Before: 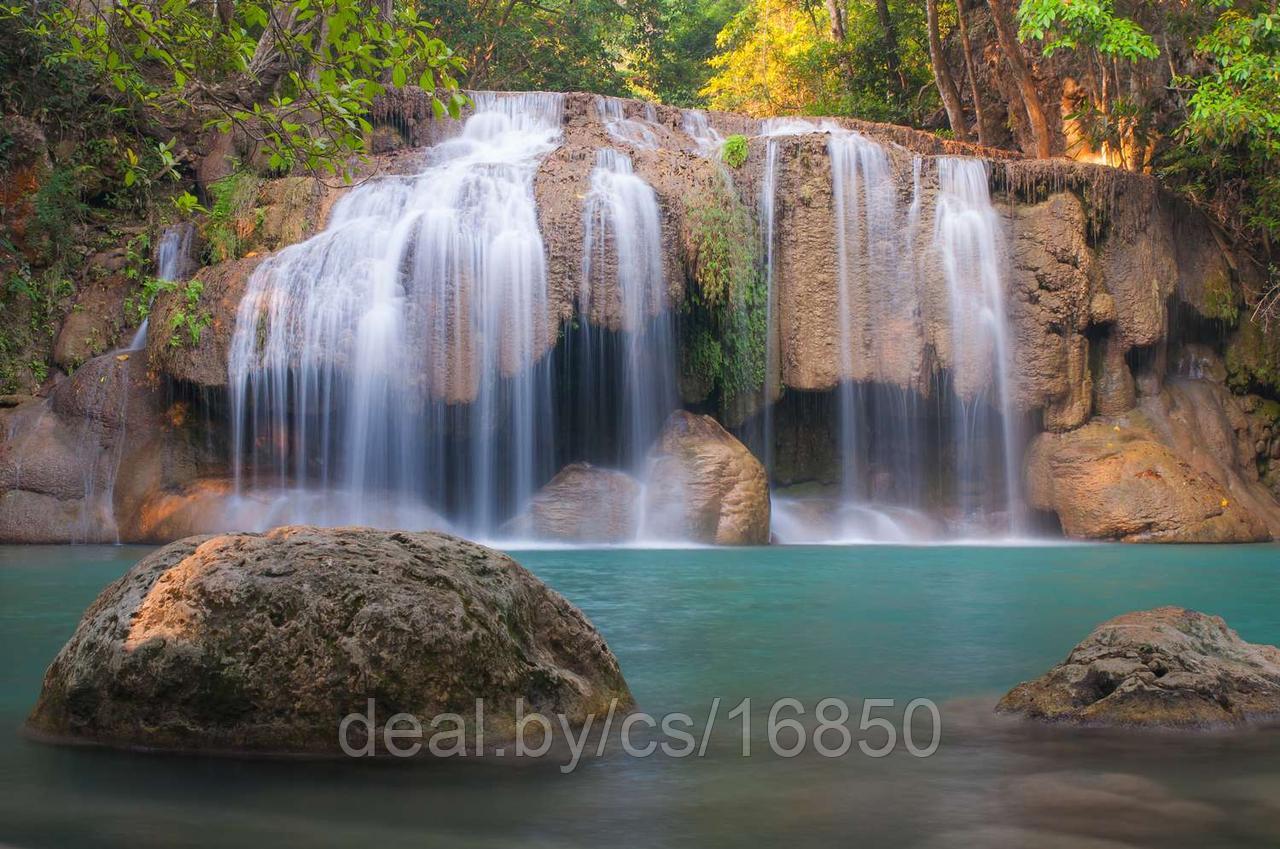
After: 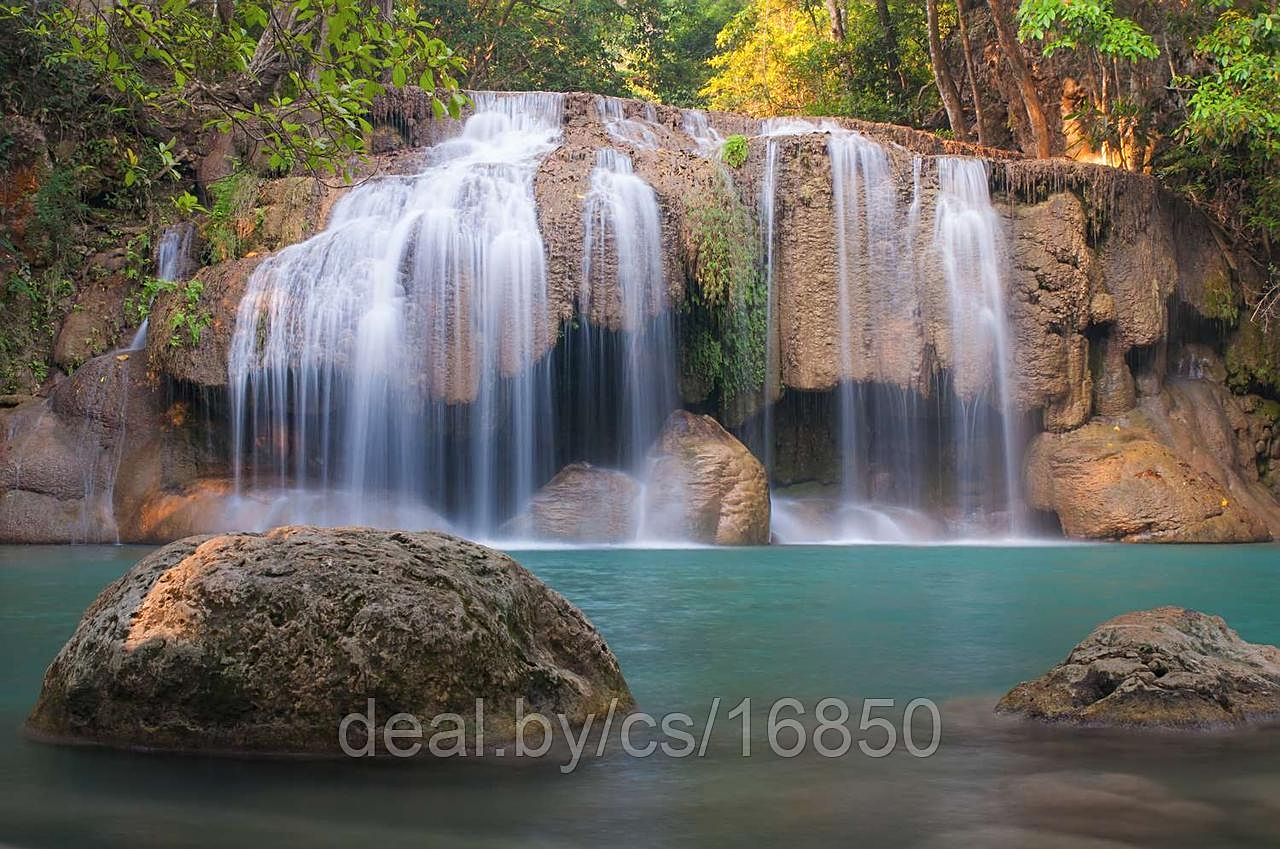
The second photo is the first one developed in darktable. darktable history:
sharpen: on, module defaults
color zones: curves: ch0 [(0.25, 0.5) (0.428, 0.473) (0.75, 0.5)]; ch1 [(0.243, 0.479) (0.398, 0.452) (0.75, 0.5)]
